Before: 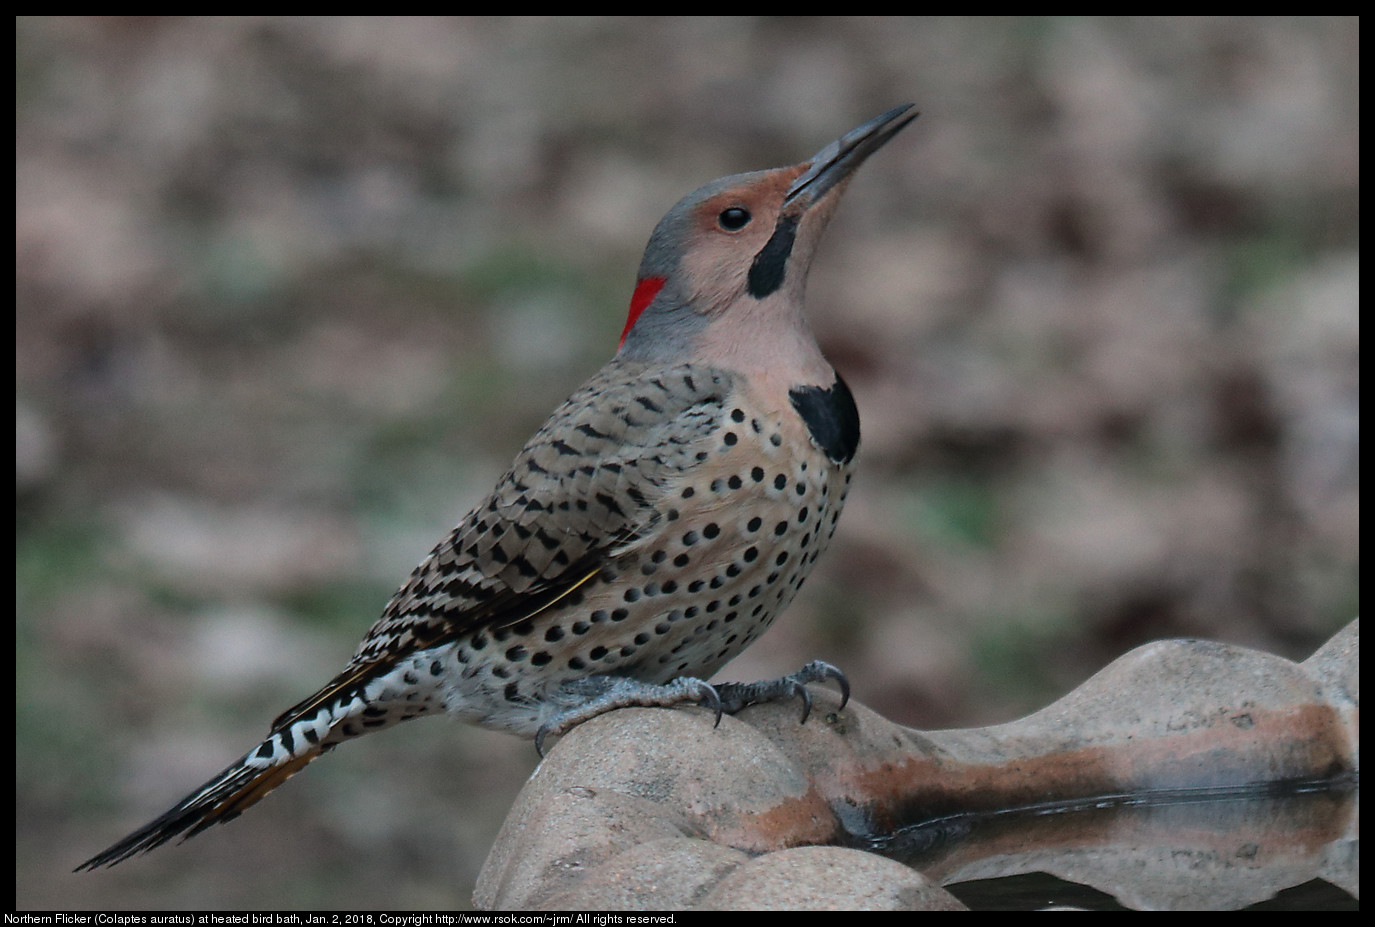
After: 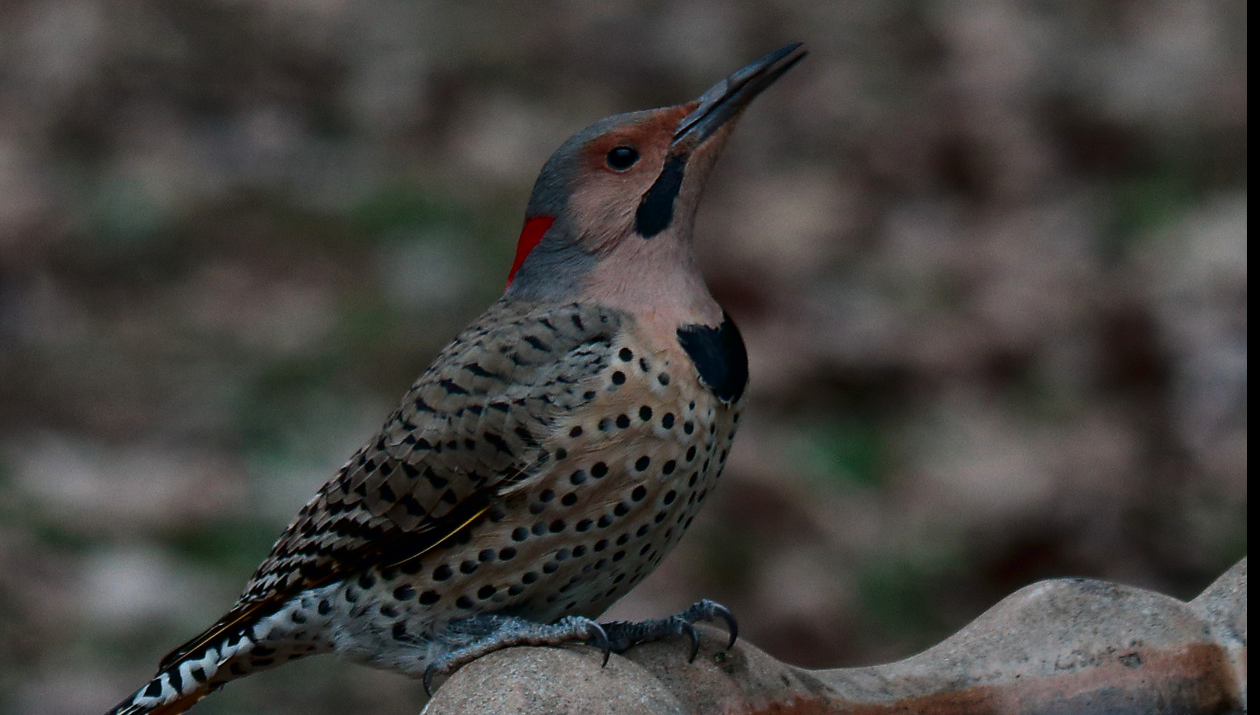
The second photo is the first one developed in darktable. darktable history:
crop: left 8.155%, top 6.611%, bottom 15.385%
contrast brightness saturation: contrast 0.13, brightness -0.24, saturation 0.14
